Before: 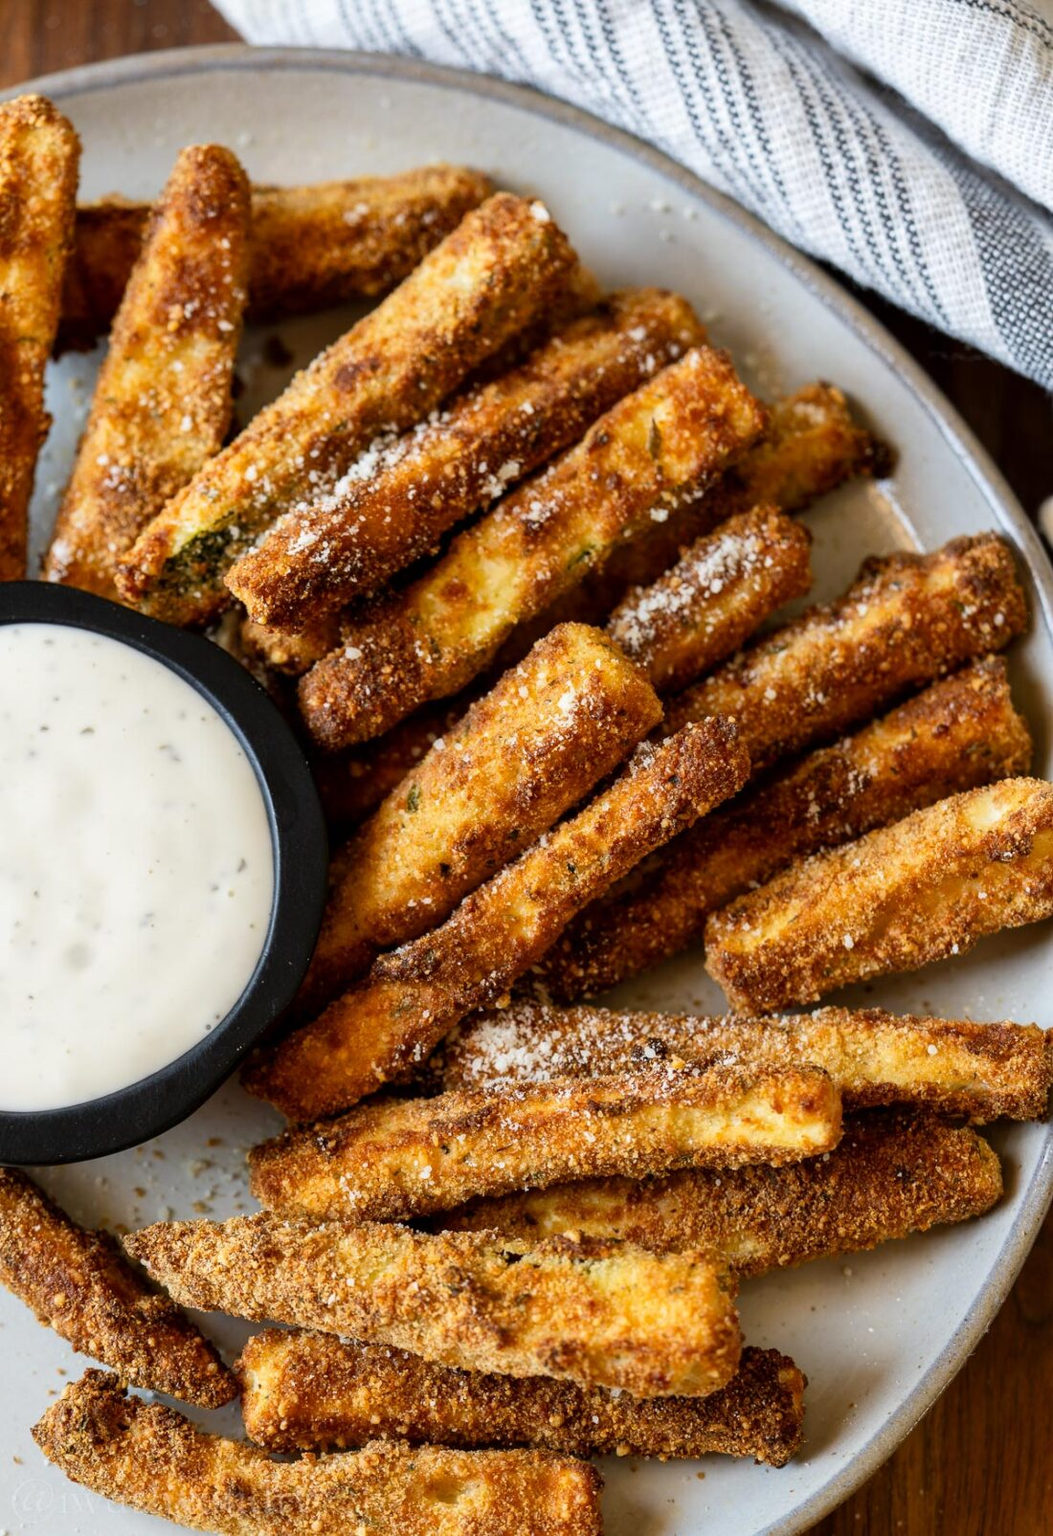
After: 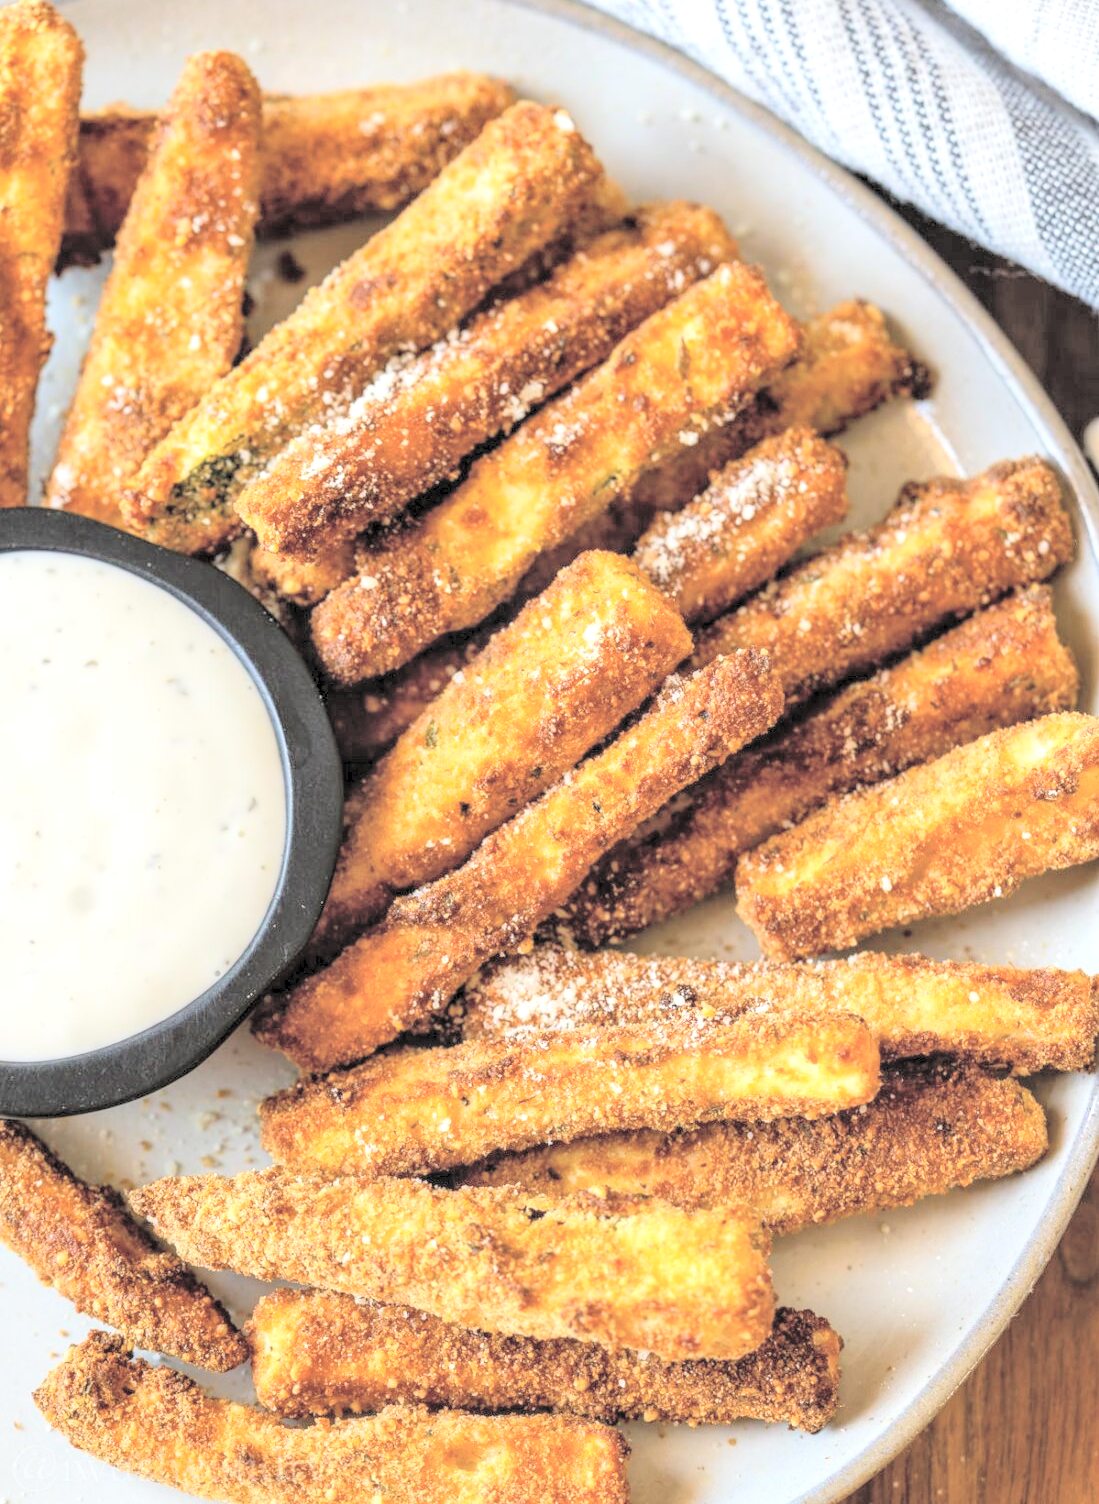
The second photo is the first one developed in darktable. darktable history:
crop and rotate: top 6.25%
local contrast: detail 142%
contrast brightness saturation: brightness 1
